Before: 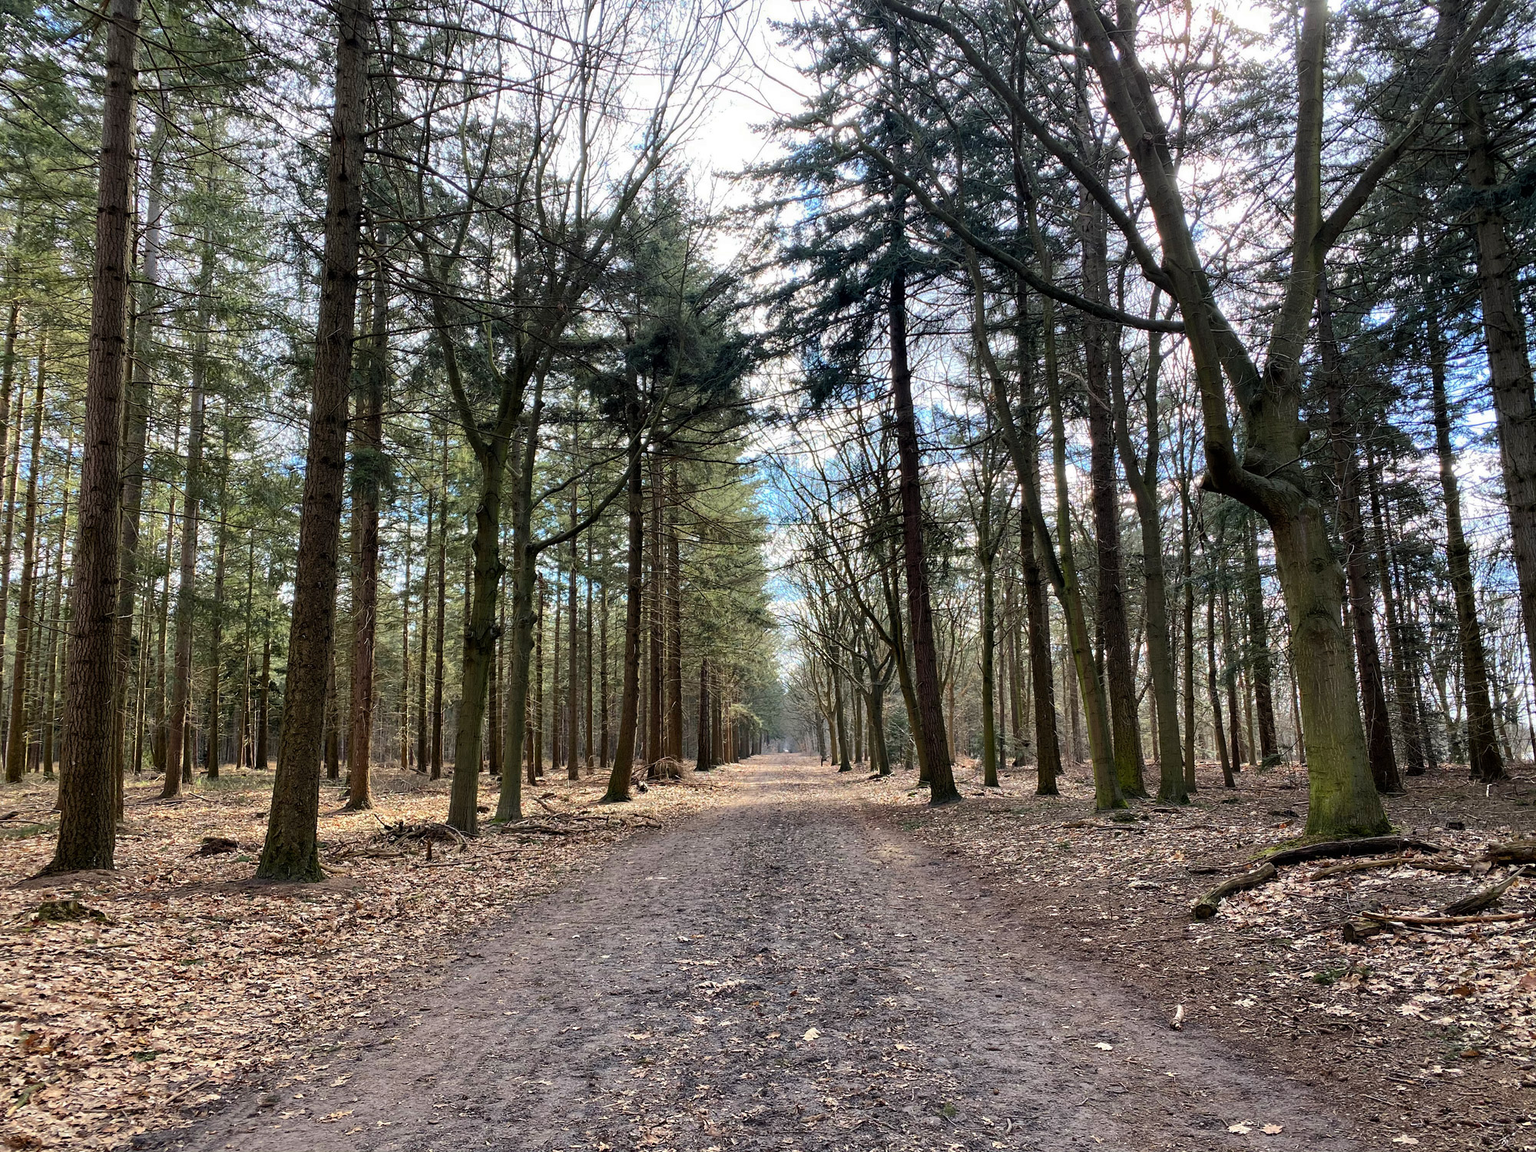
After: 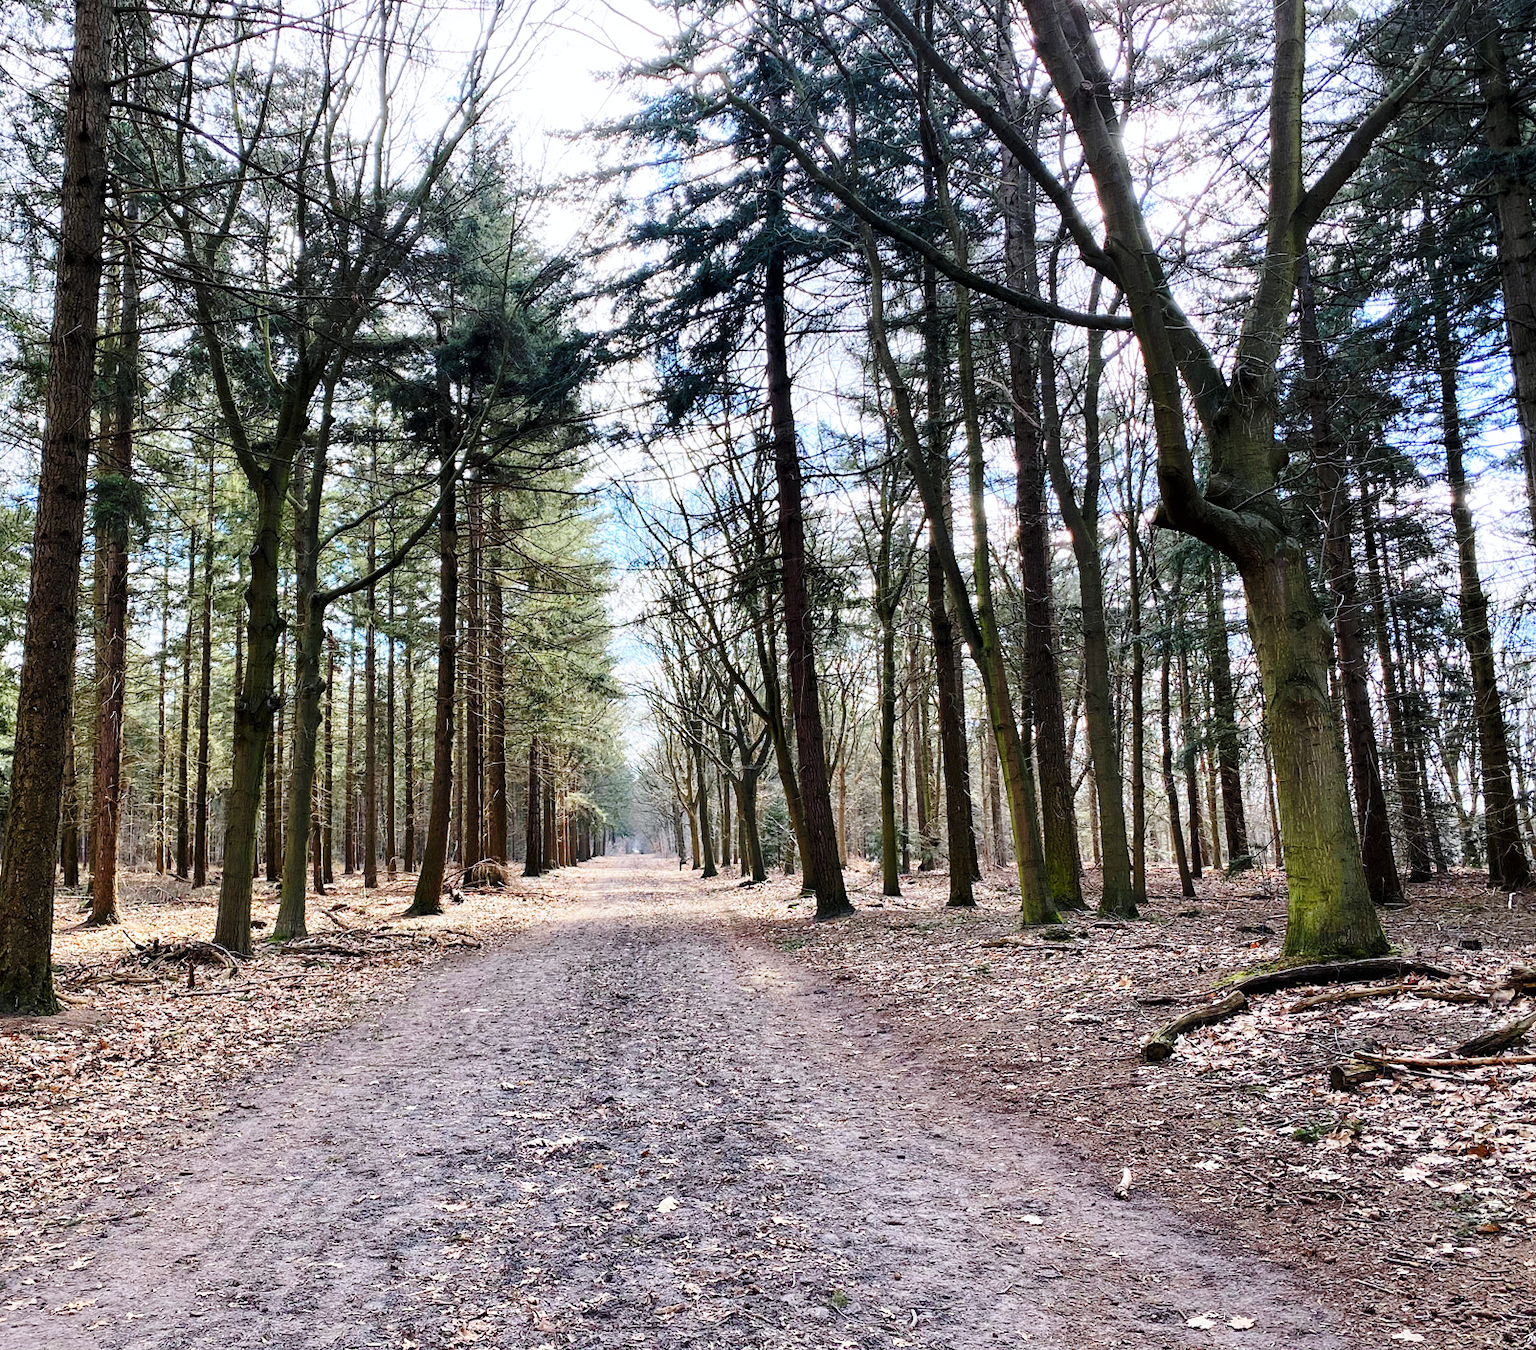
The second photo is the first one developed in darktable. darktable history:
base curve: curves: ch0 [(0, 0) (0.028, 0.03) (0.121, 0.232) (0.46, 0.748) (0.859, 0.968) (1, 1)], preserve colors none
color calibration: illuminant as shot in camera, x 0.358, y 0.373, temperature 4628.91 K
crop and rotate: left 17.991%, top 5.879%, right 1.711%
